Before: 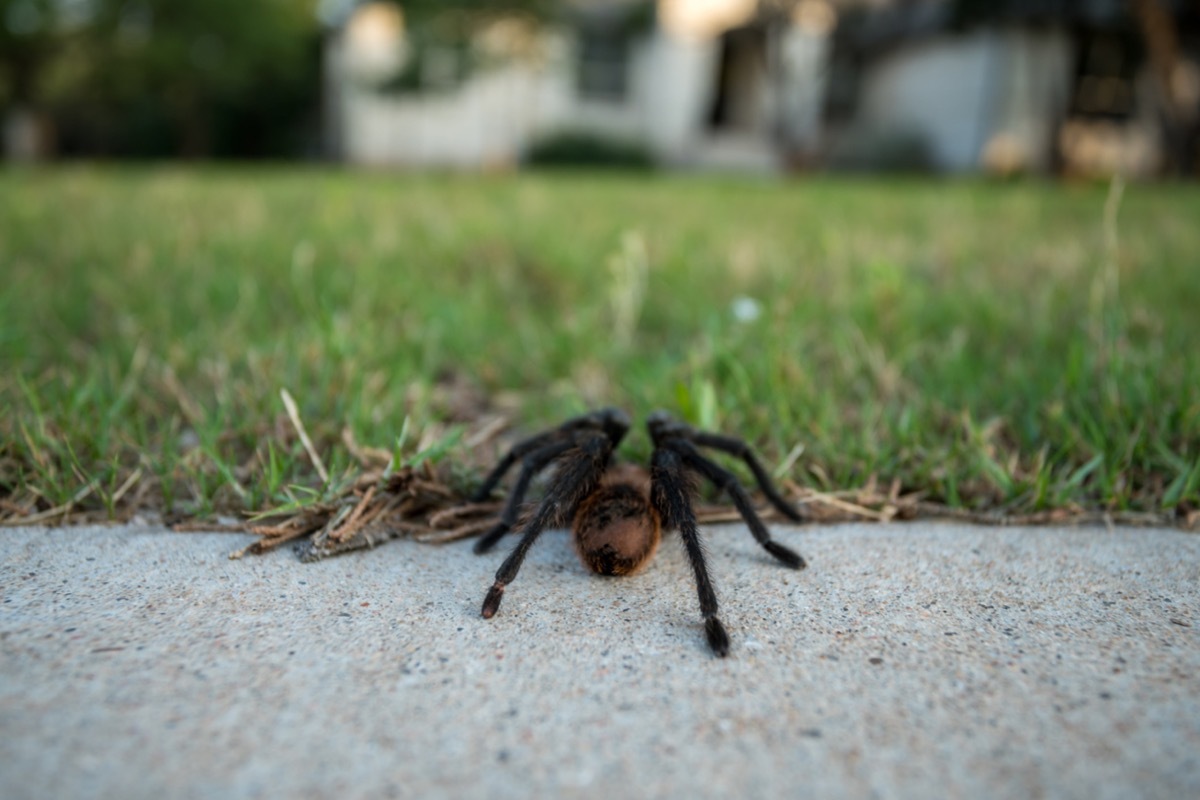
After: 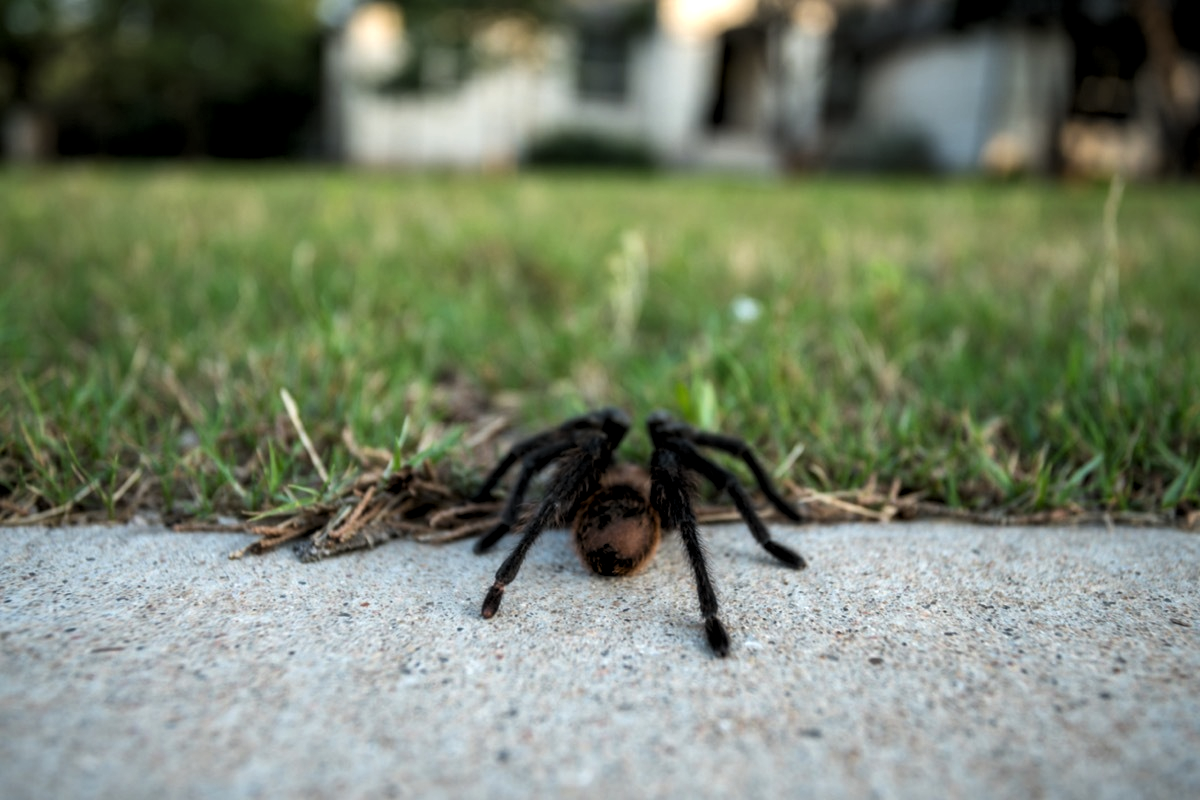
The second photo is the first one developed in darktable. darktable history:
levels: levels [0.052, 0.496, 0.908]
local contrast: mode bilateral grid, contrast 21, coarseness 51, detail 119%, midtone range 0.2
